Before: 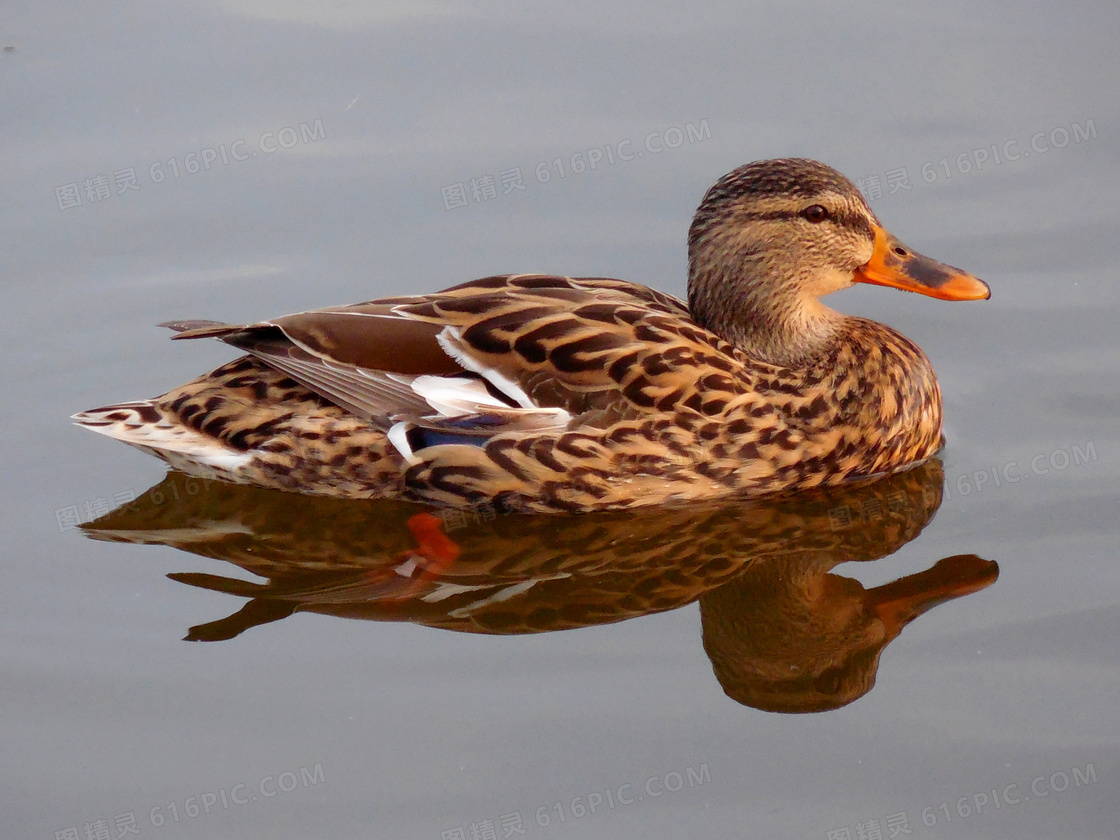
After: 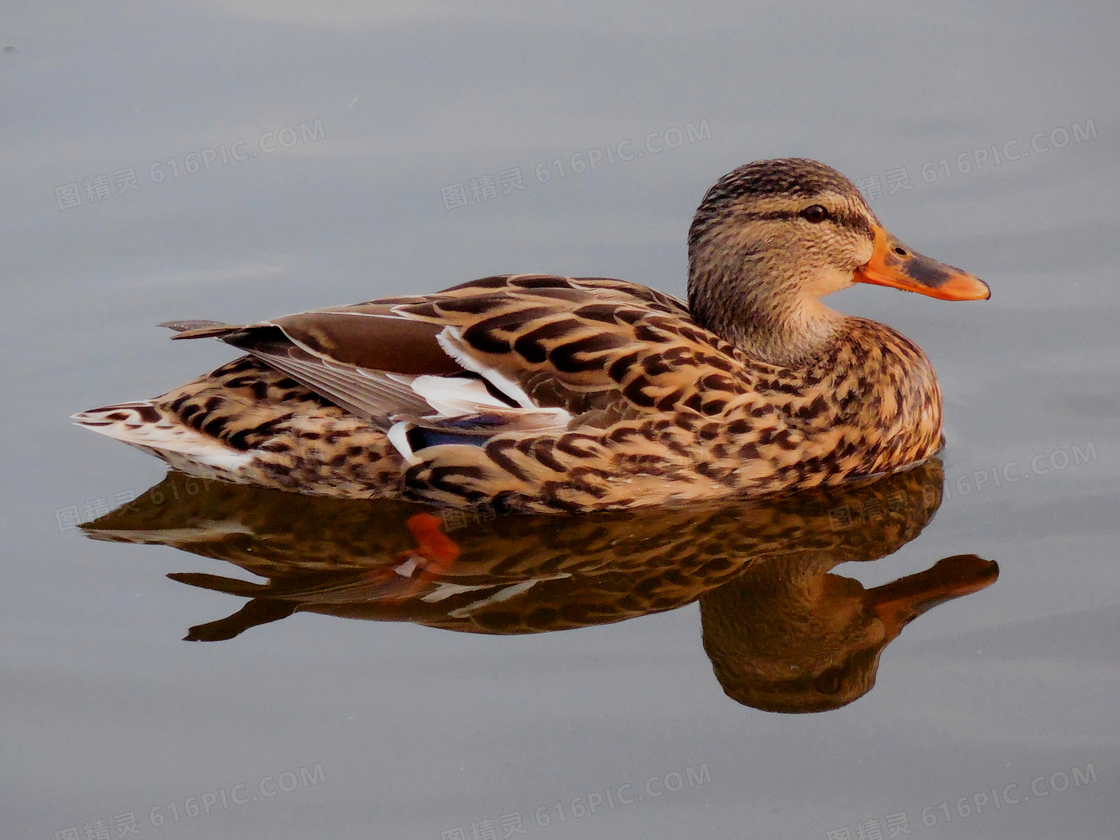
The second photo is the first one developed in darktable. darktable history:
tone equalizer: on, module defaults
filmic rgb: black relative exposure -7.65 EV, white relative exposure 4.56 EV, hardness 3.61, contrast 1.05
